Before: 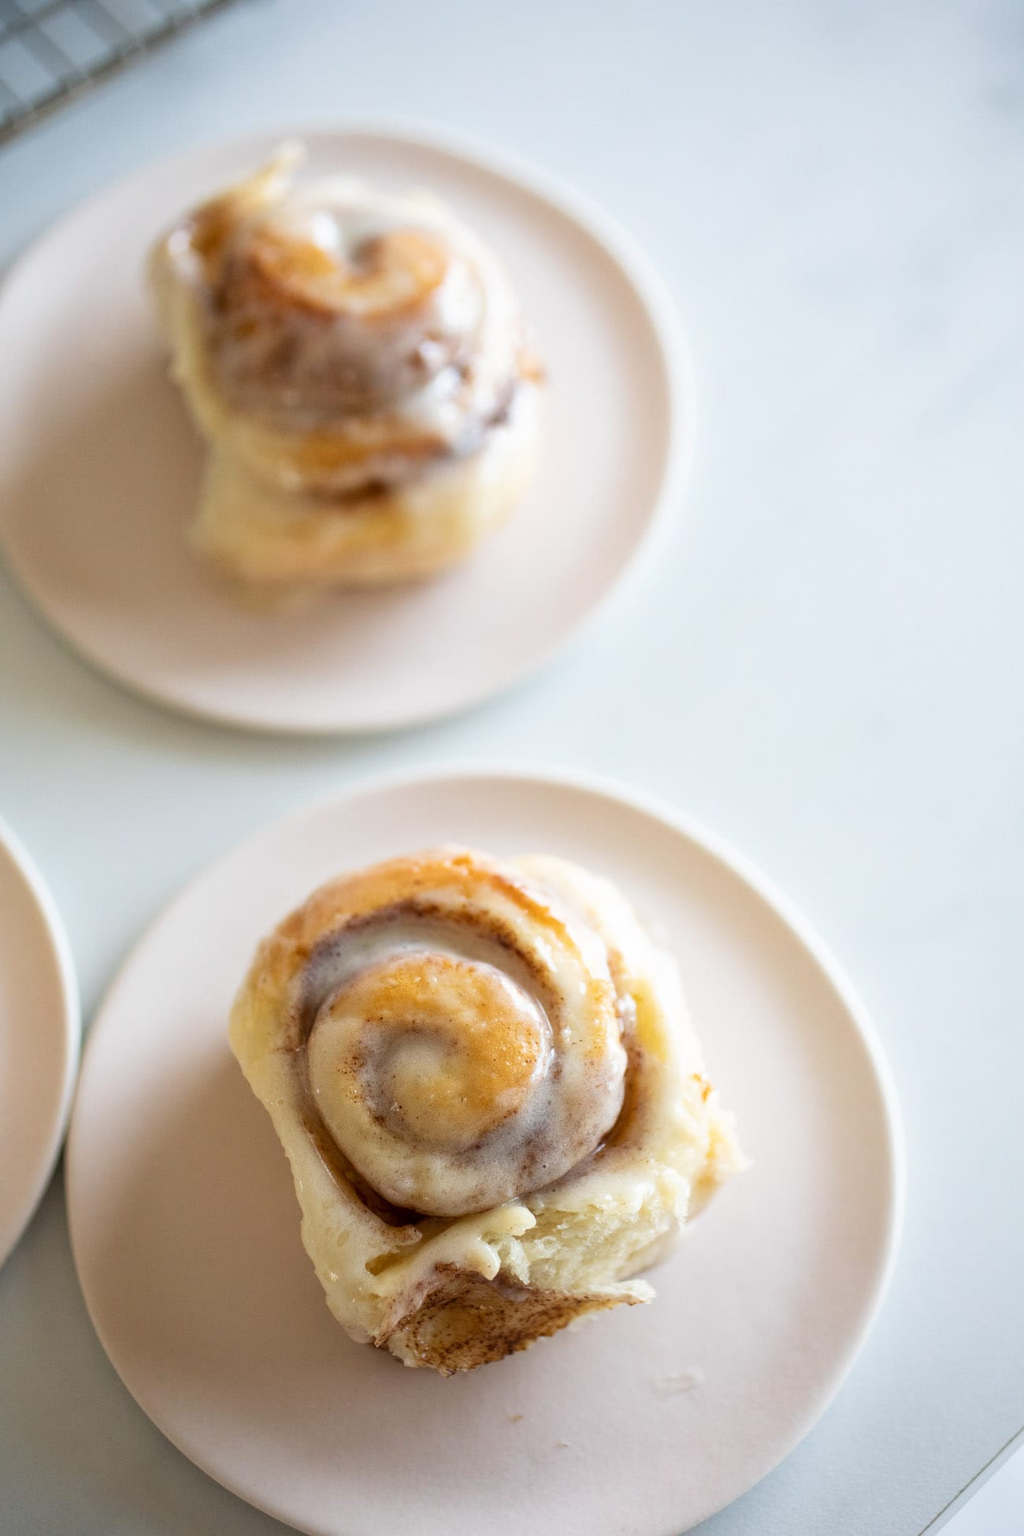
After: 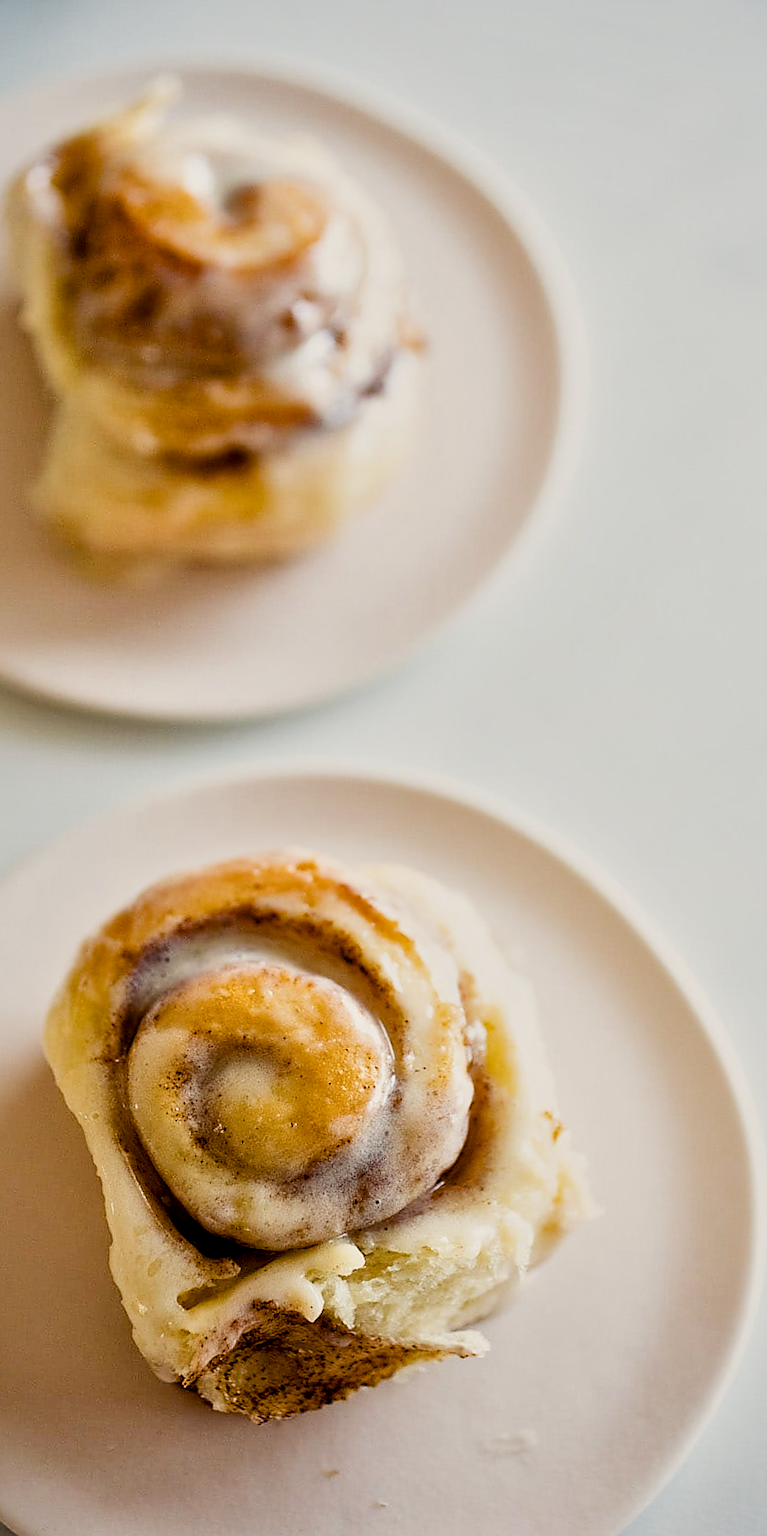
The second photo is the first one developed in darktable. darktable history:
crop and rotate: angle -3.27°, left 14.277%, top 0.028%, right 10.766%, bottom 0.028%
sharpen: radius 1.4, amount 1.25, threshold 0.7
local contrast: mode bilateral grid, contrast 20, coarseness 50, detail 171%, midtone range 0.2
color balance rgb: shadows lift › chroma 3%, shadows lift › hue 280.8°, power › hue 330°, highlights gain › chroma 3%, highlights gain › hue 75.6°, global offset › luminance -1%, perceptual saturation grading › global saturation 20%, perceptual saturation grading › highlights -25%, perceptual saturation grading › shadows 50%, global vibrance 20%
filmic rgb: black relative exposure -7.65 EV, white relative exposure 4.56 EV, hardness 3.61, contrast 1.106
